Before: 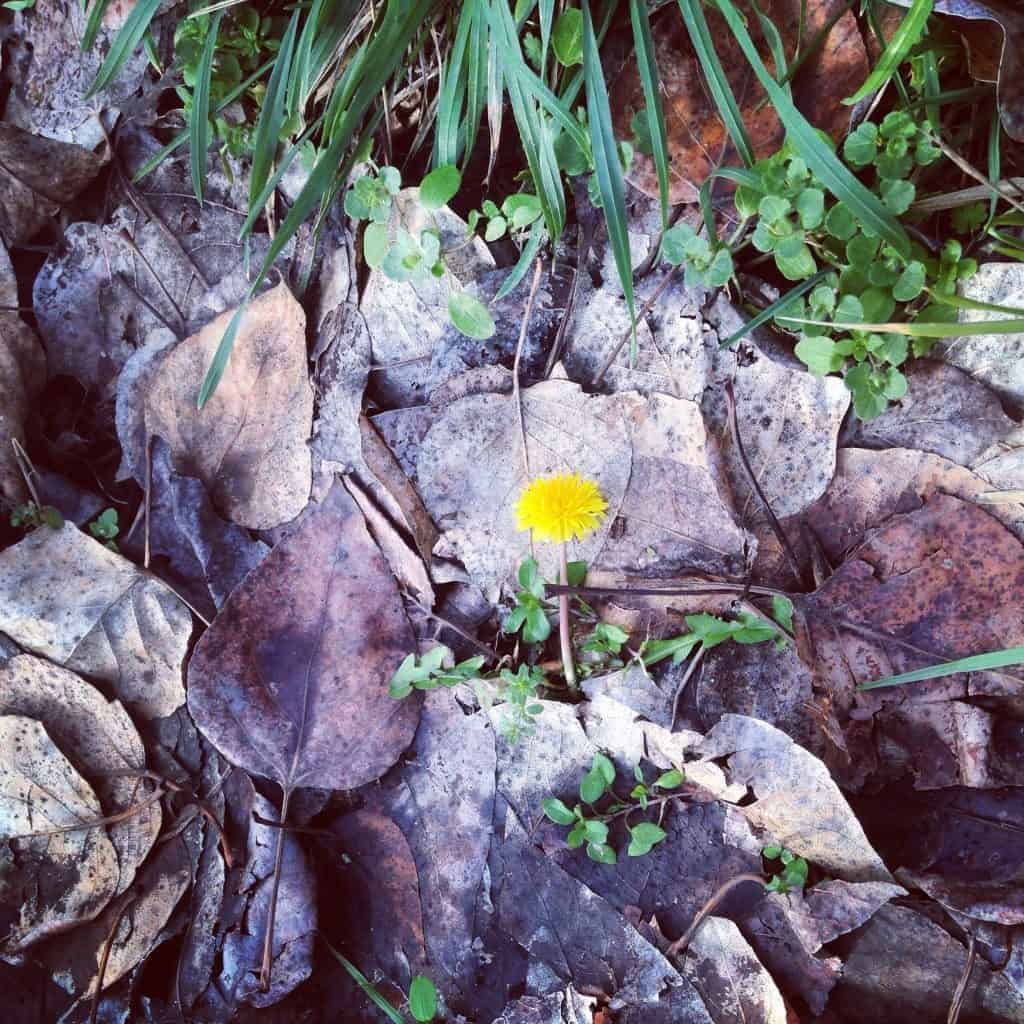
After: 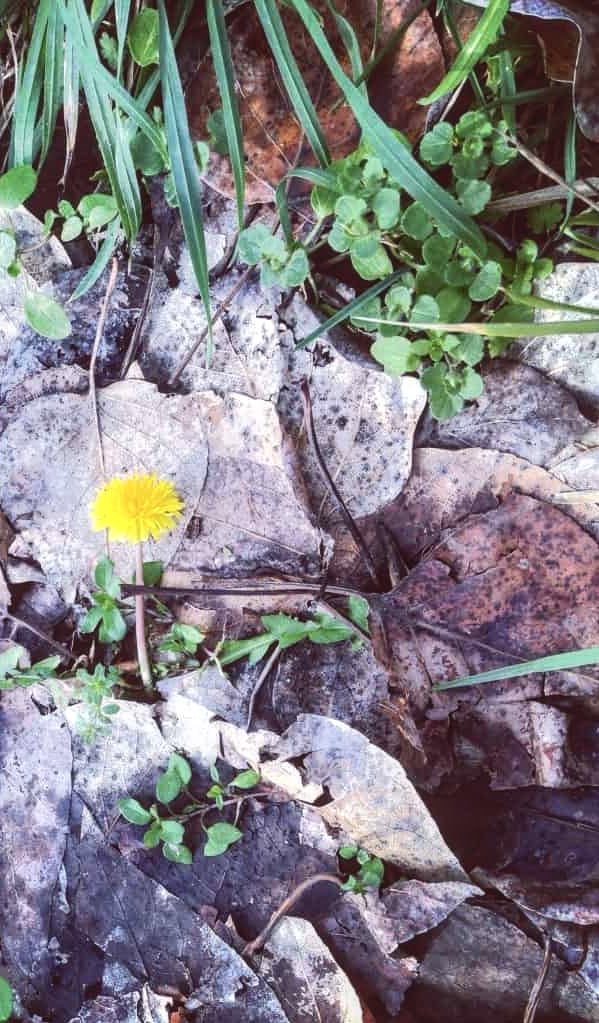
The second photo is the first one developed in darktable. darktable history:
local contrast: detail 130%
tone curve: curves: ch0 [(0, 0) (0.003, 0.024) (0.011, 0.029) (0.025, 0.044) (0.044, 0.072) (0.069, 0.104) (0.1, 0.131) (0.136, 0.159) (0.177, 0.191) (0.224, 0.245) (0.277, 0.298) (0.335, 0.354) (0.399, 0.428) (0.468, 0.503) (0.543, 0.596) (0.623, 0.684) (0.709, 0.781) (0.801, 0.843) (0.898, 0.946) (1, 1)], color space Lab, independent channels, preserve colors none
crop: left 41.441%
contrast brightness saturation: contrast -0.092, saturation -0.089
